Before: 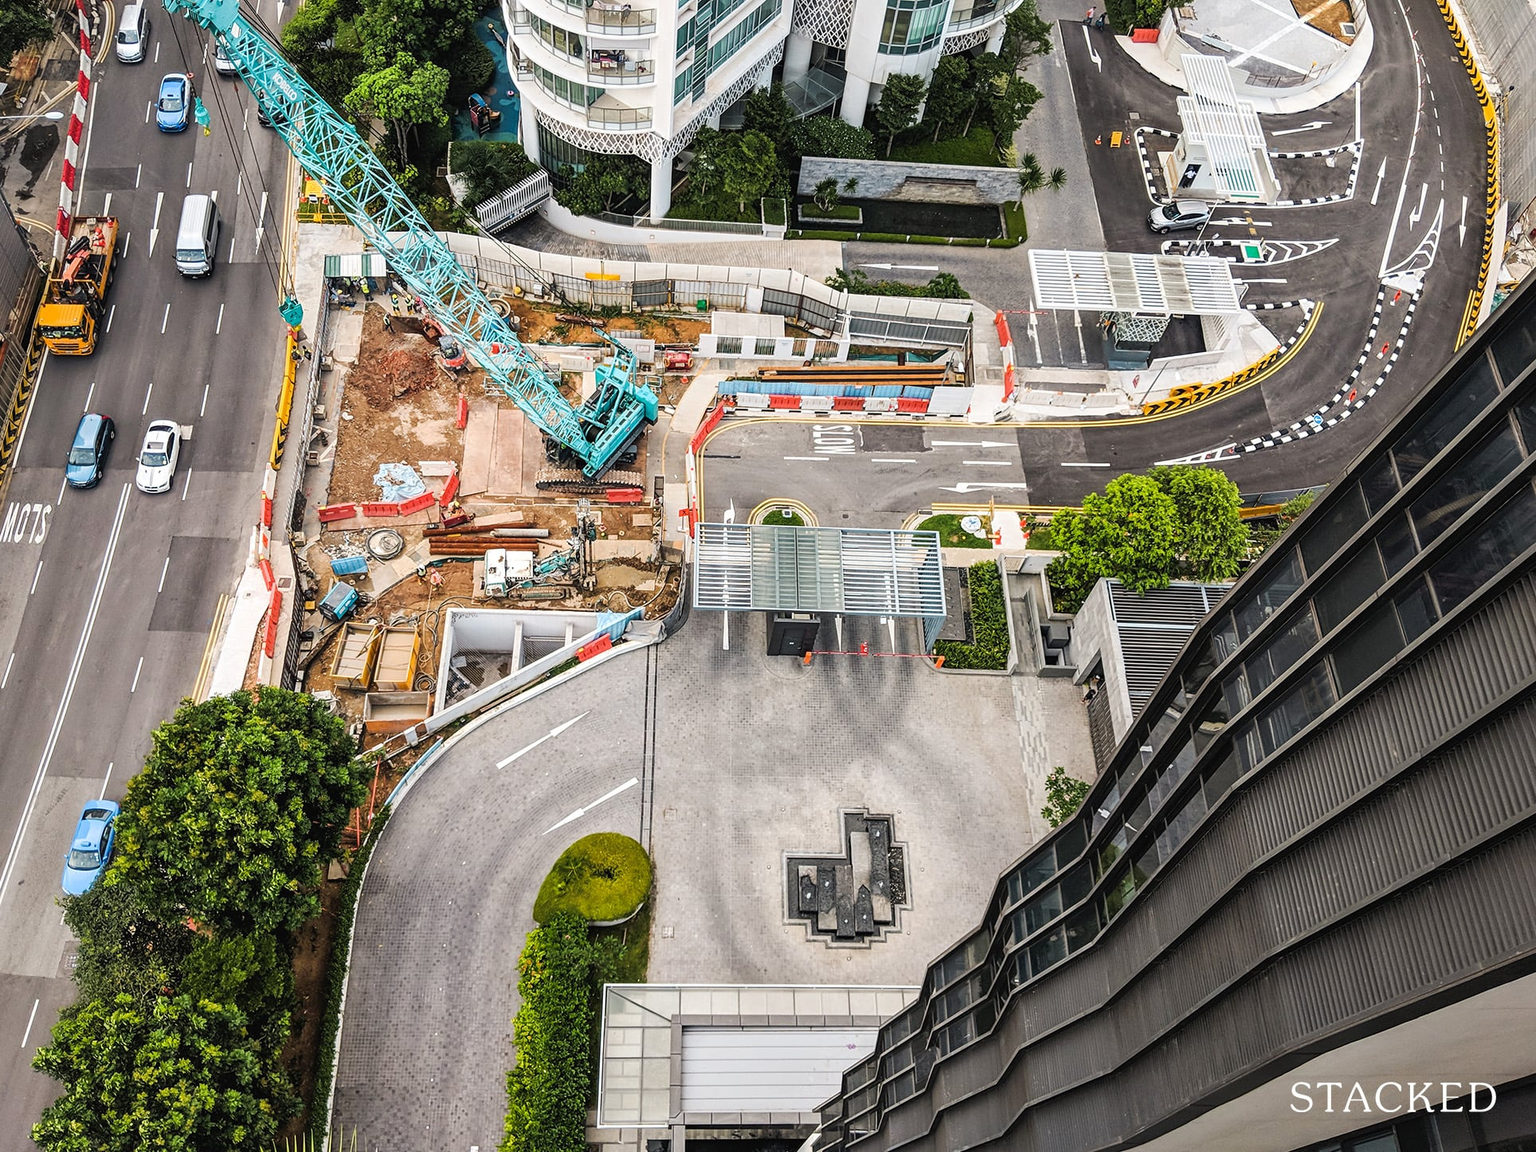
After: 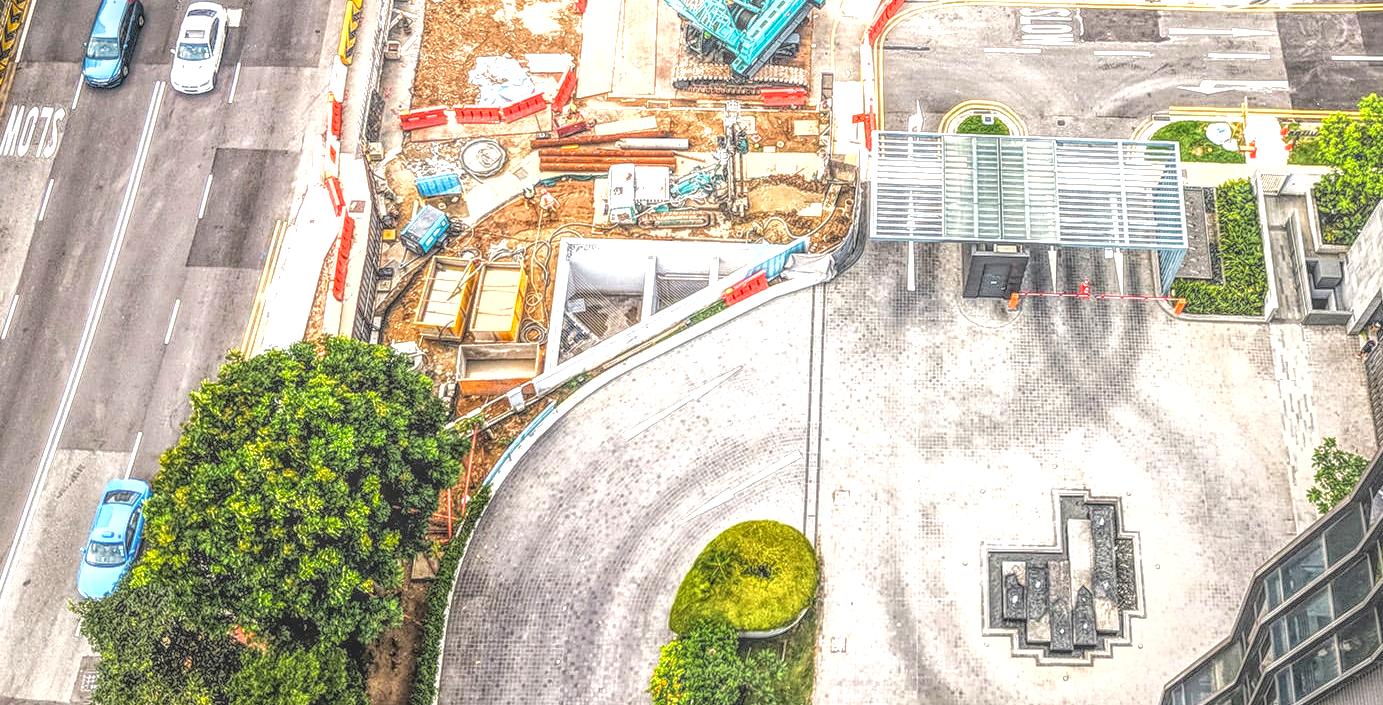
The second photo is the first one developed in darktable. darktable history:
local contrast: highlights 0%, shadows 7%, detail 201%, midtone range 0.246
crop: top 36.317%, right 28.224%, bottom 14.881%
exposure: black level correction 0.002, exposure 1 EV, compensate exposure bias true, compensate highlight preservation false
